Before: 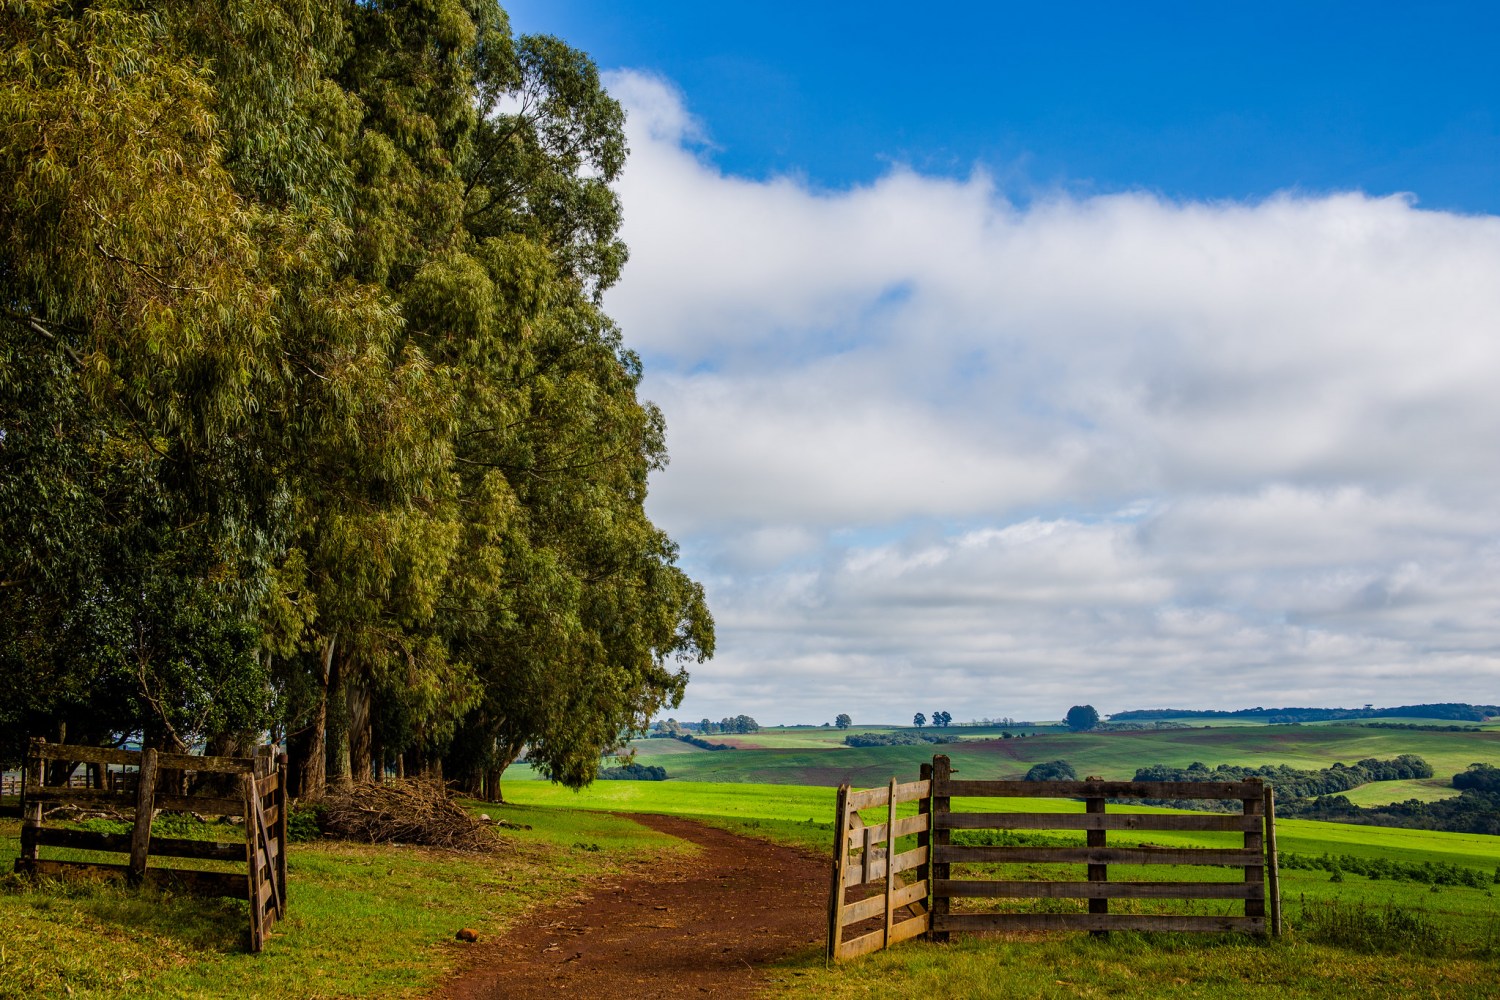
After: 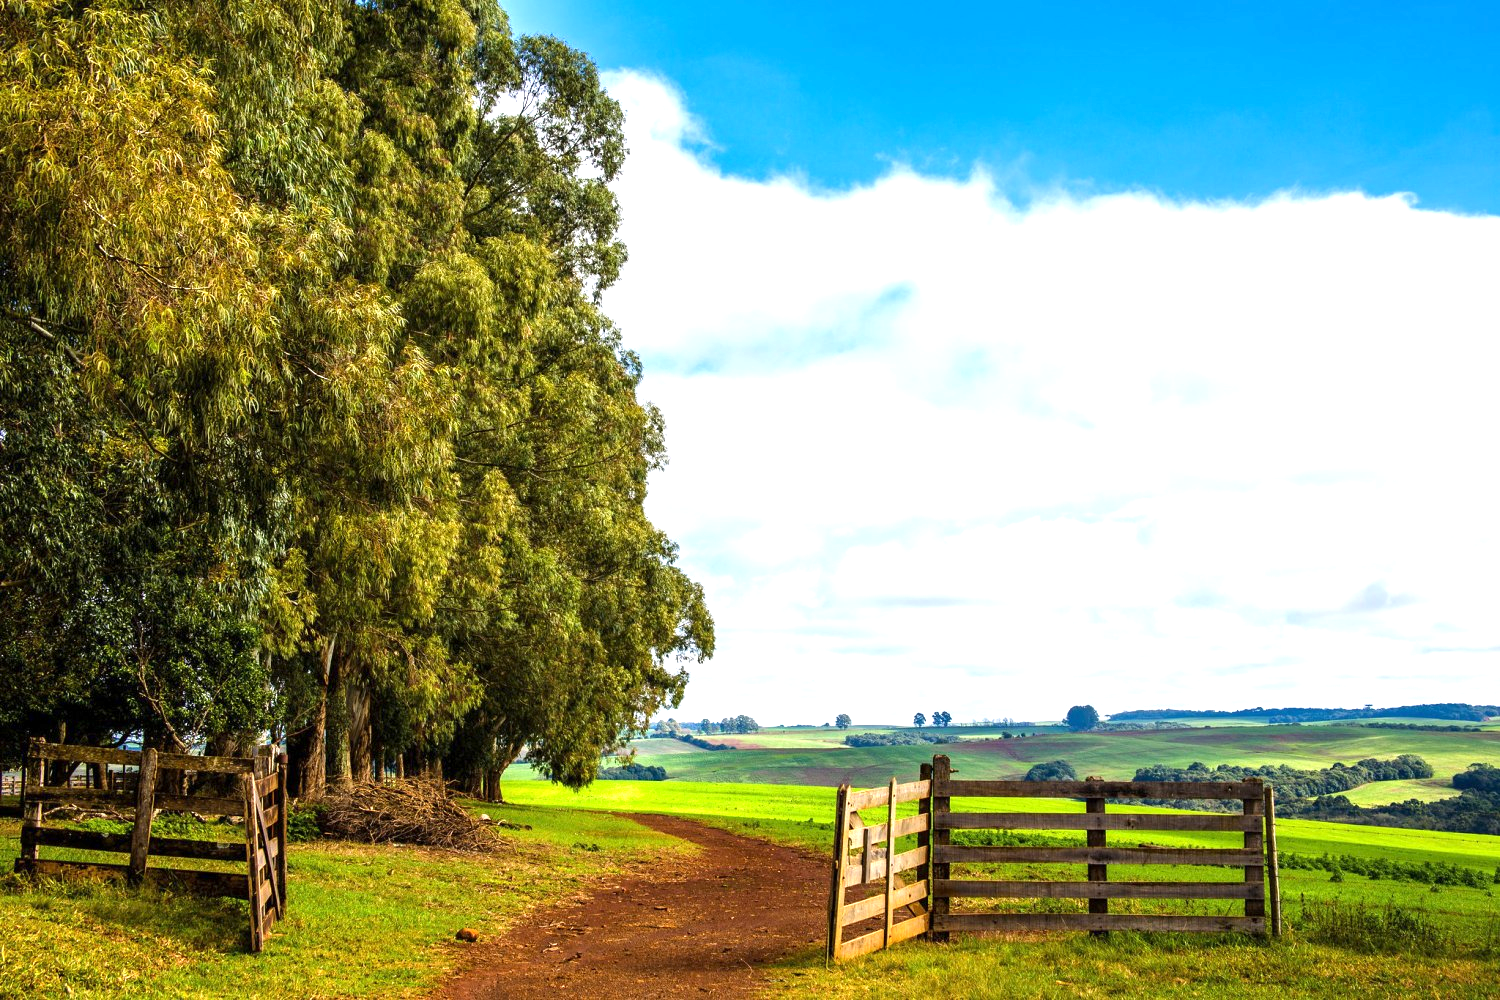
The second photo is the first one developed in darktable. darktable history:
exposure: exposure 1.223 EV, compensate highlight preservation false
